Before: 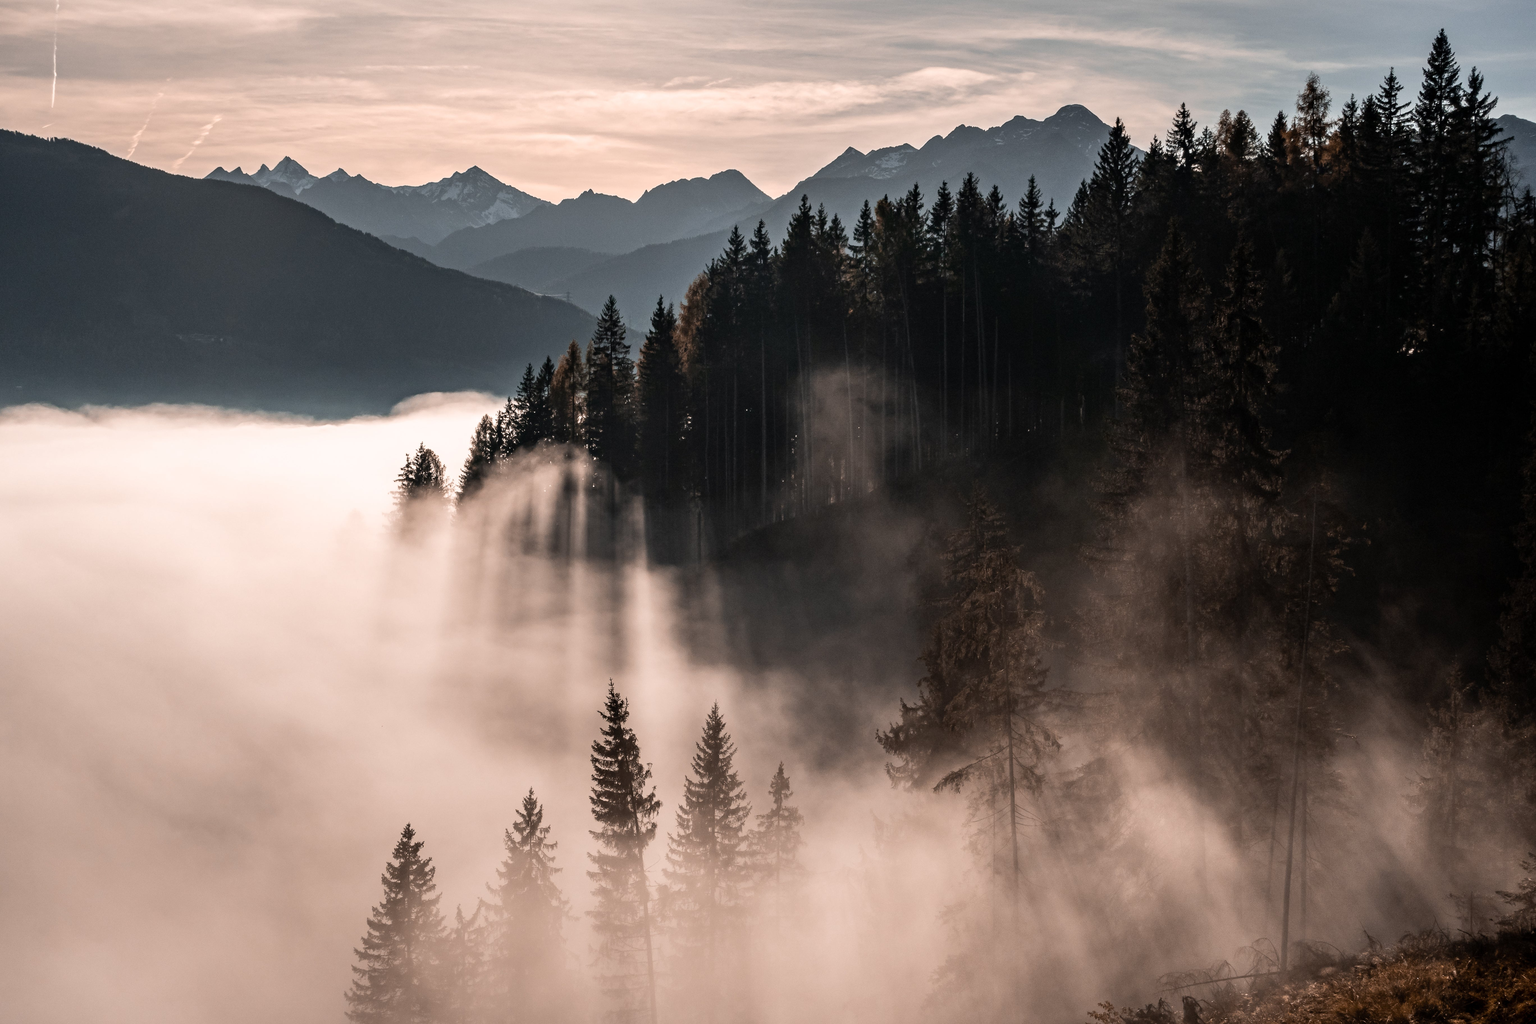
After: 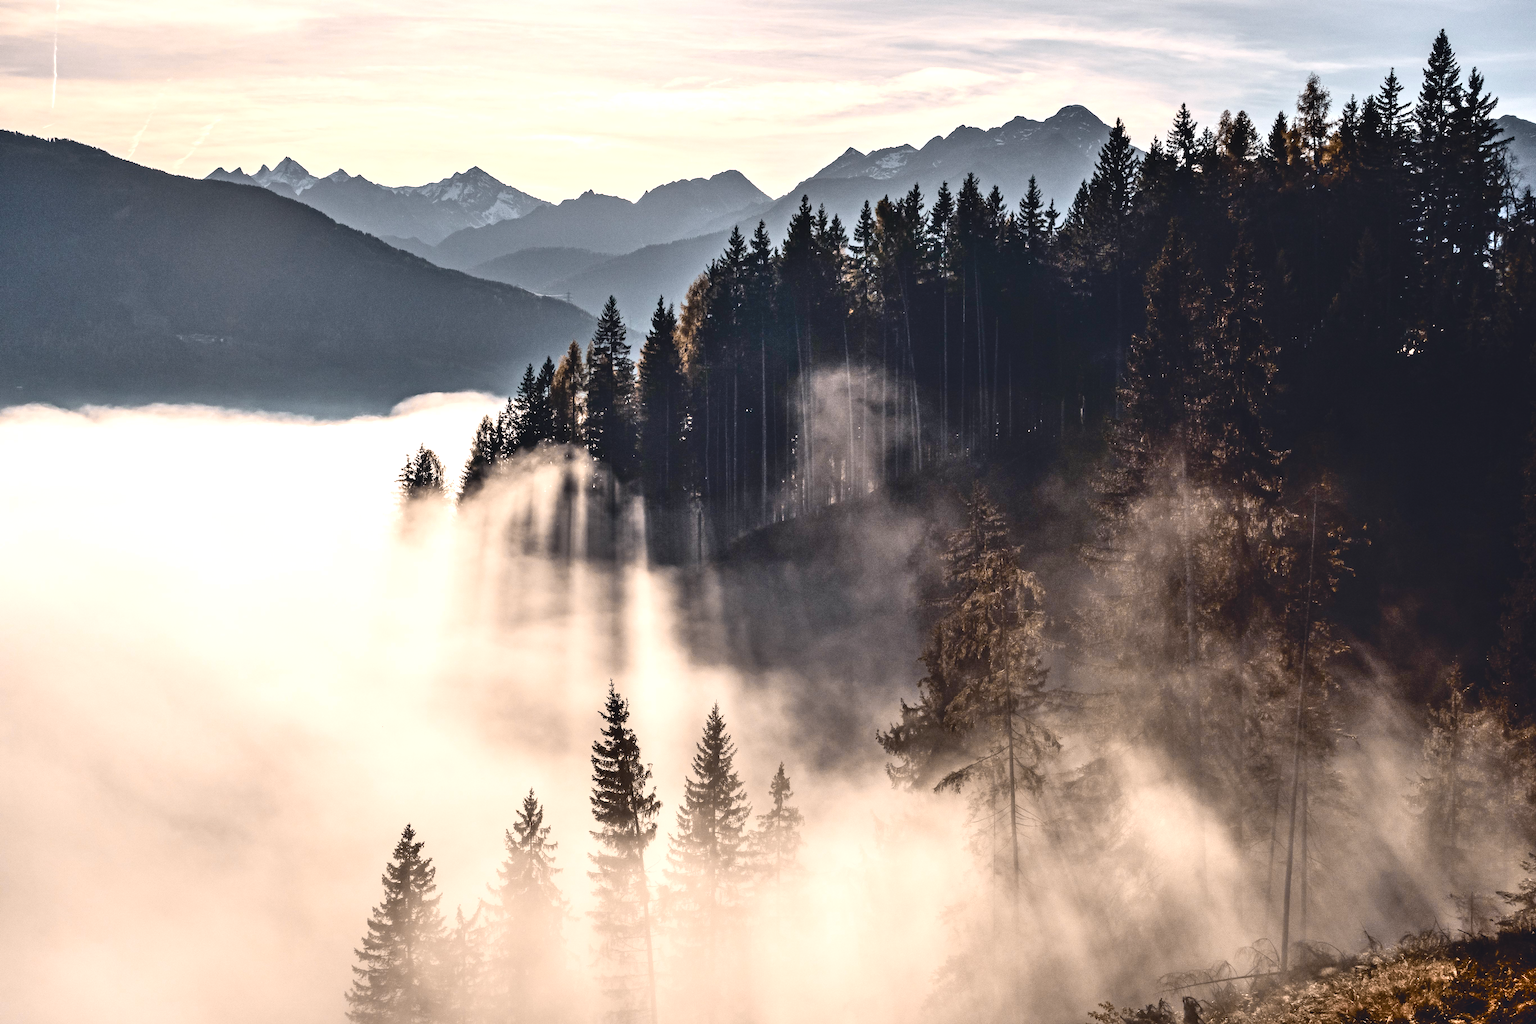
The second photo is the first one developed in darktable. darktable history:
tone curve: curves: ch0 [(0, 0.039) (0.104, 0.094) (0.285, 0.301) (0.673, 0.796) (0.845, 0.932) (0.994, 0.971)]; ch1 [(0, 0) (0.356, 0.385) (0.424, 0.405) (0.498, 0.502) (0.586, 0.57) (0.657, 0.642) (1, 1)]; ch2 [(0, 0) (0.424, 0.438) (0.46, 0.453) (0.515, 0.505) (0.557, 0.57) (0.612, 0.583) (0.722, 0.67) (1, 1)], color space Lab, independent channels, preserve colors none
shadows and highlights: radius 110.86, shadows 51.09, white point adjustment 9.16, highlights -4.17, highlights color adjustment 32.2%, soften with gaussian
